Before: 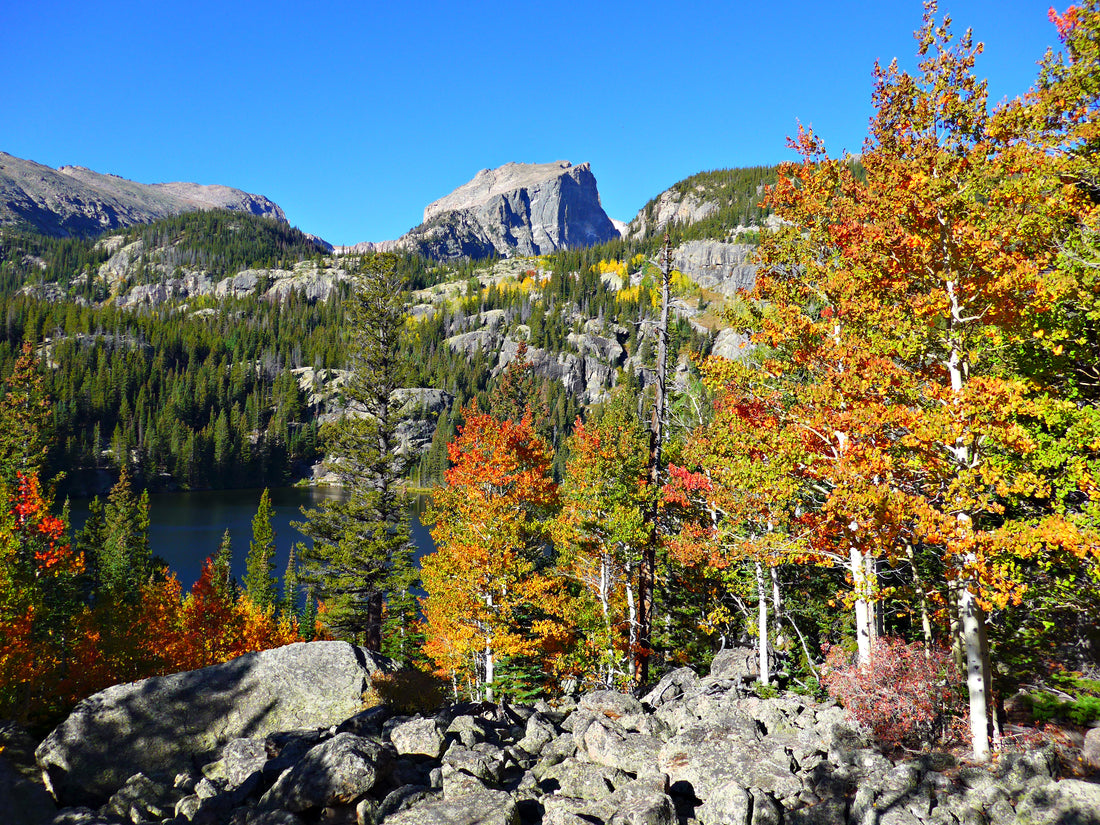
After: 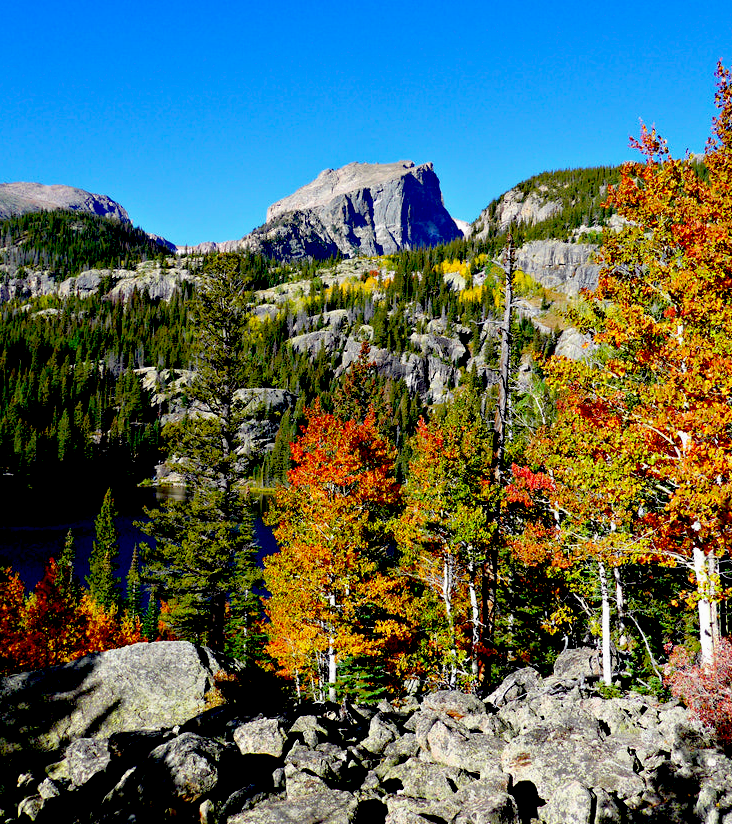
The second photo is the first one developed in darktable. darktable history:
exposure: black level correction 0.054, exposure -0.032 EV, compensate highlight preservation false
crop and rotate: left 14.287%, right 19.085%
